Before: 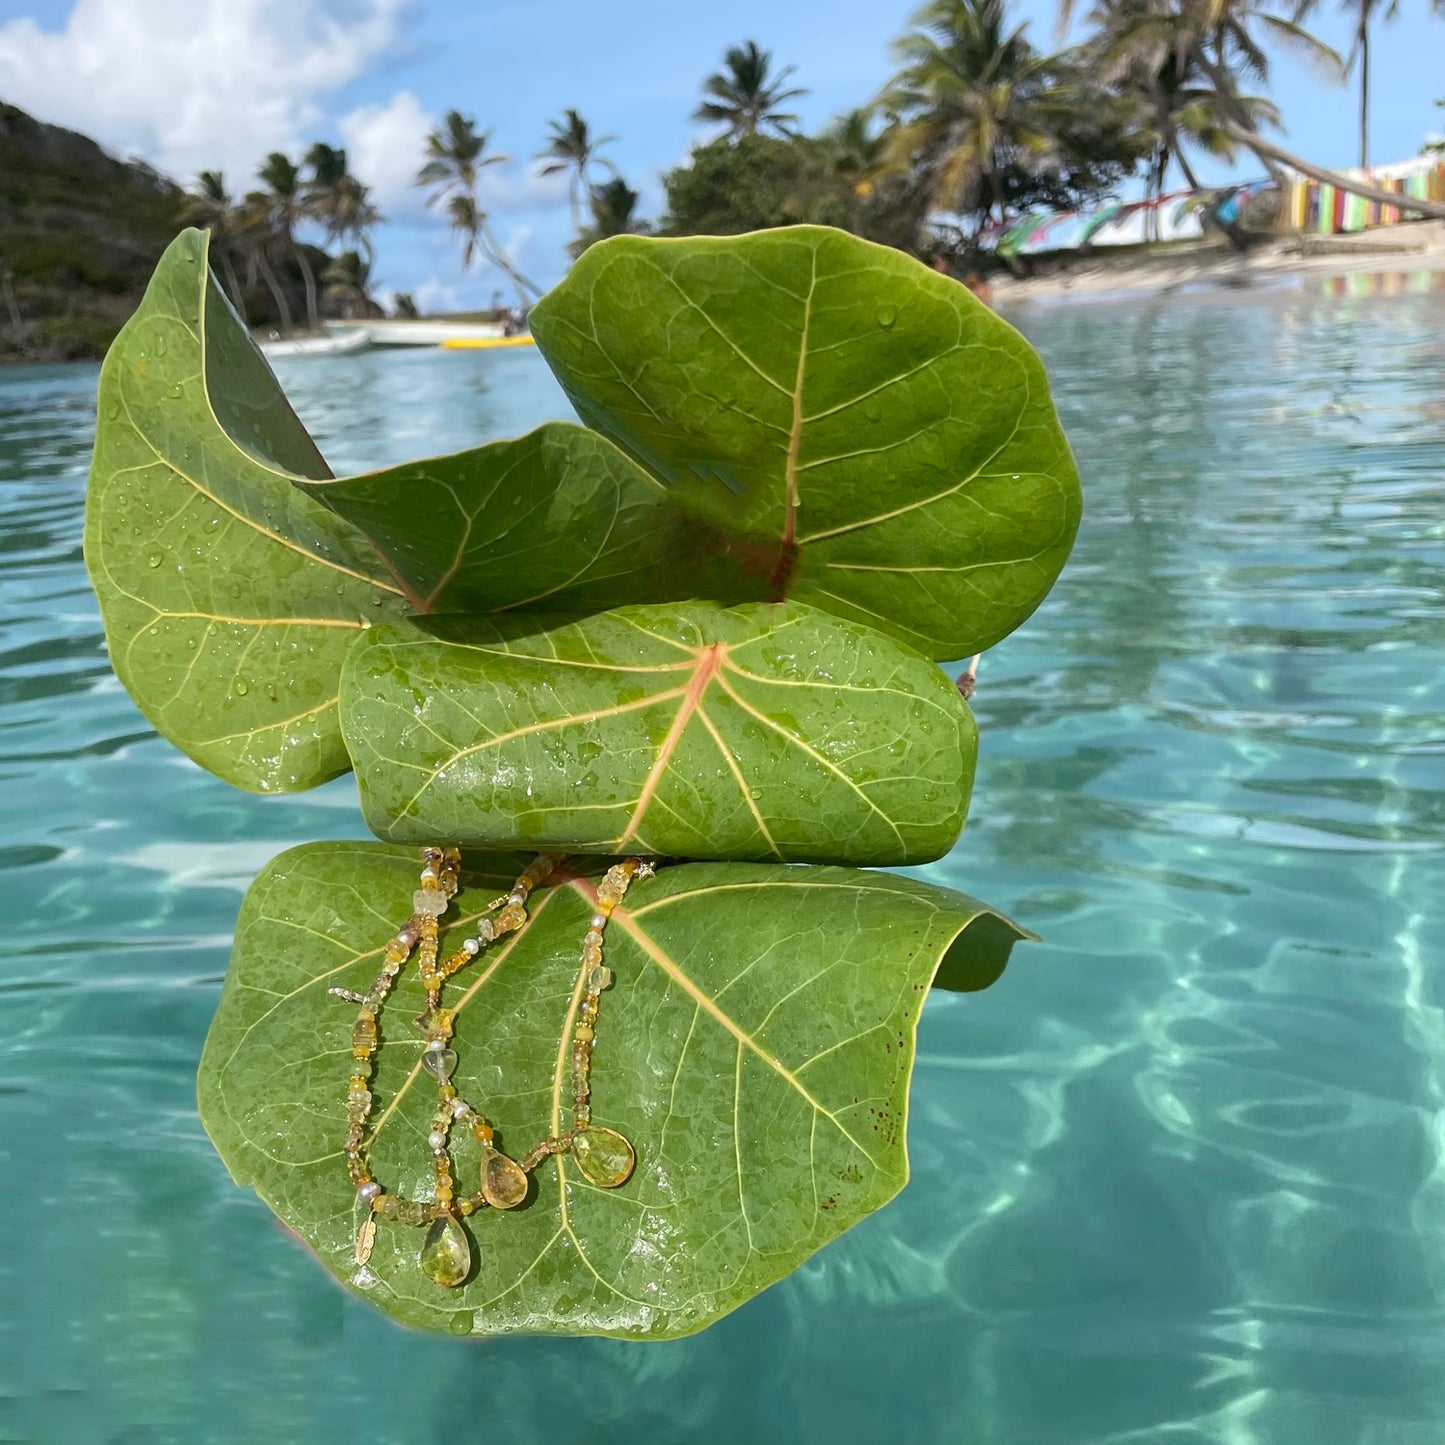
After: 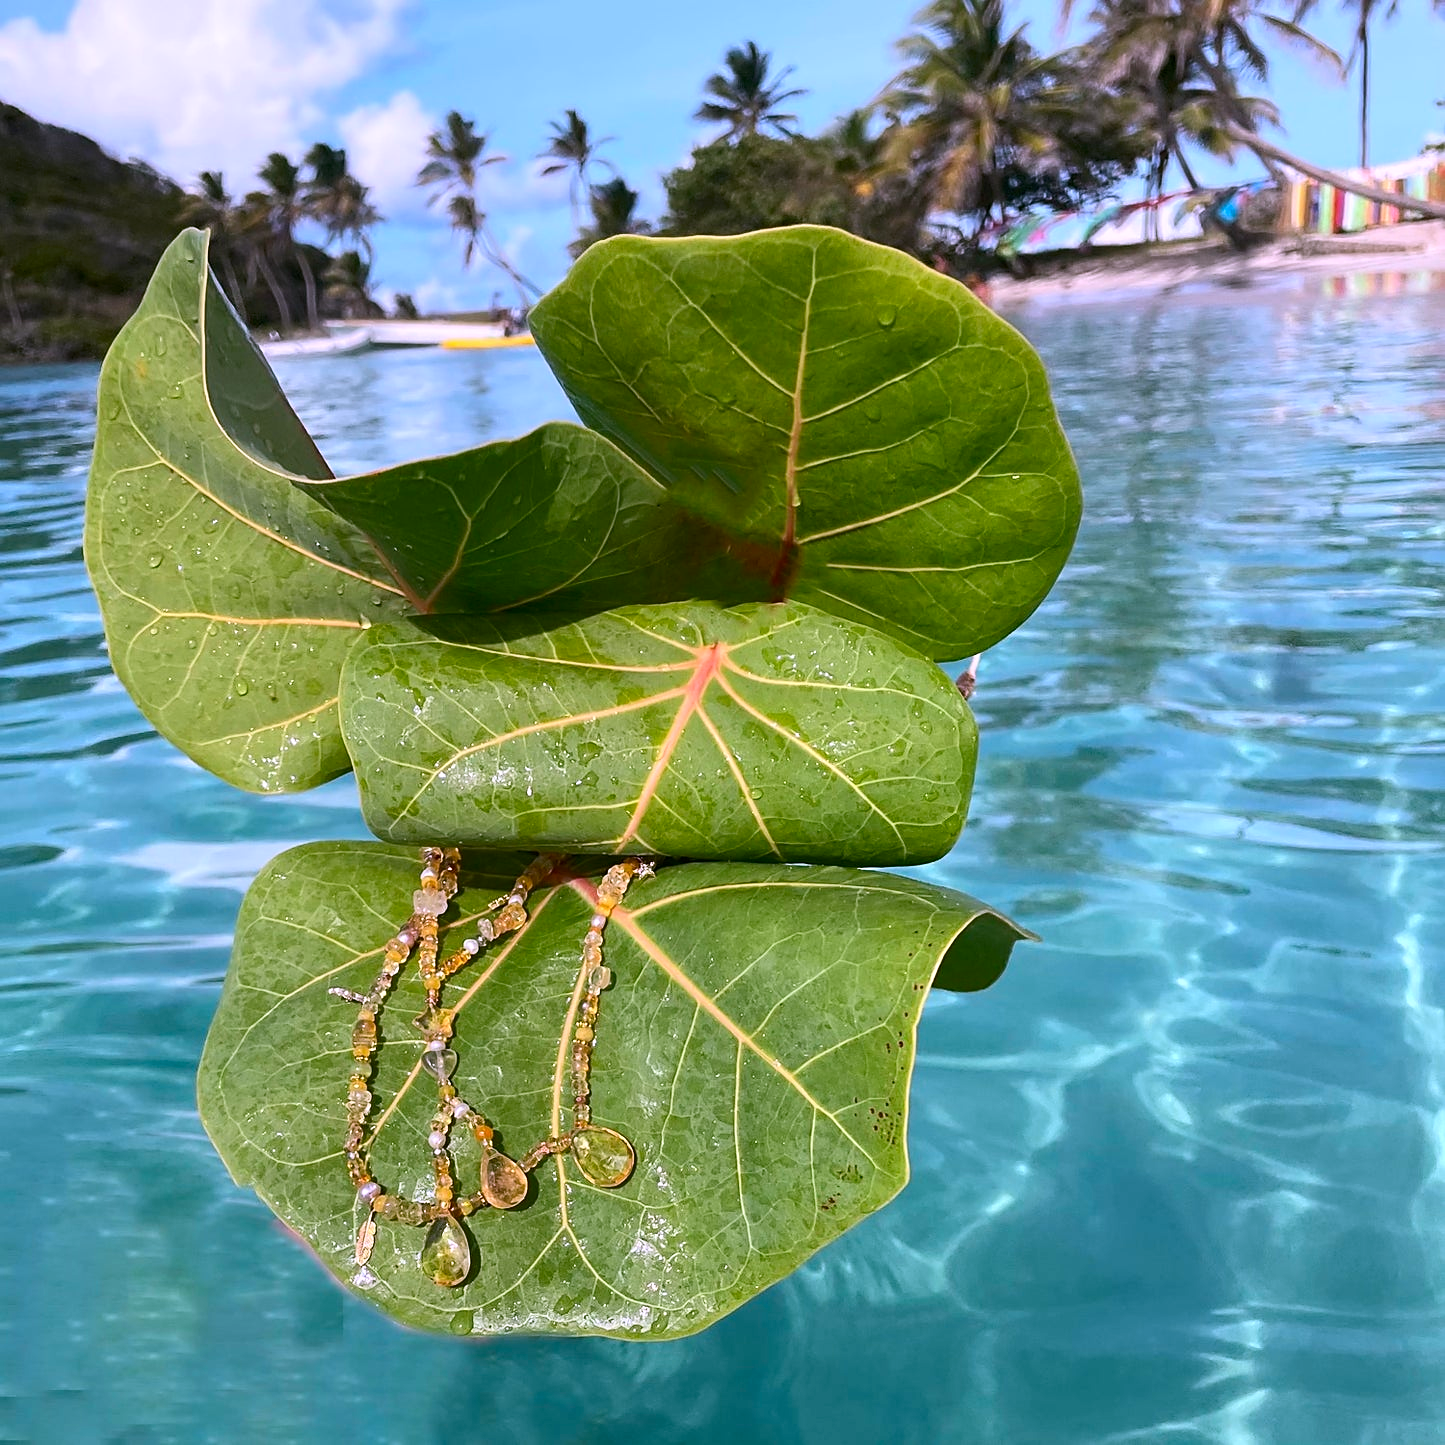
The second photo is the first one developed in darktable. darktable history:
contrast brightness saturation: contrast 0.16, saturation 0.32
sharpen: radius 1.864, amount 0.398, threshold 1.271
color correction: highlights a* 15.03, highlights b* -25.07
